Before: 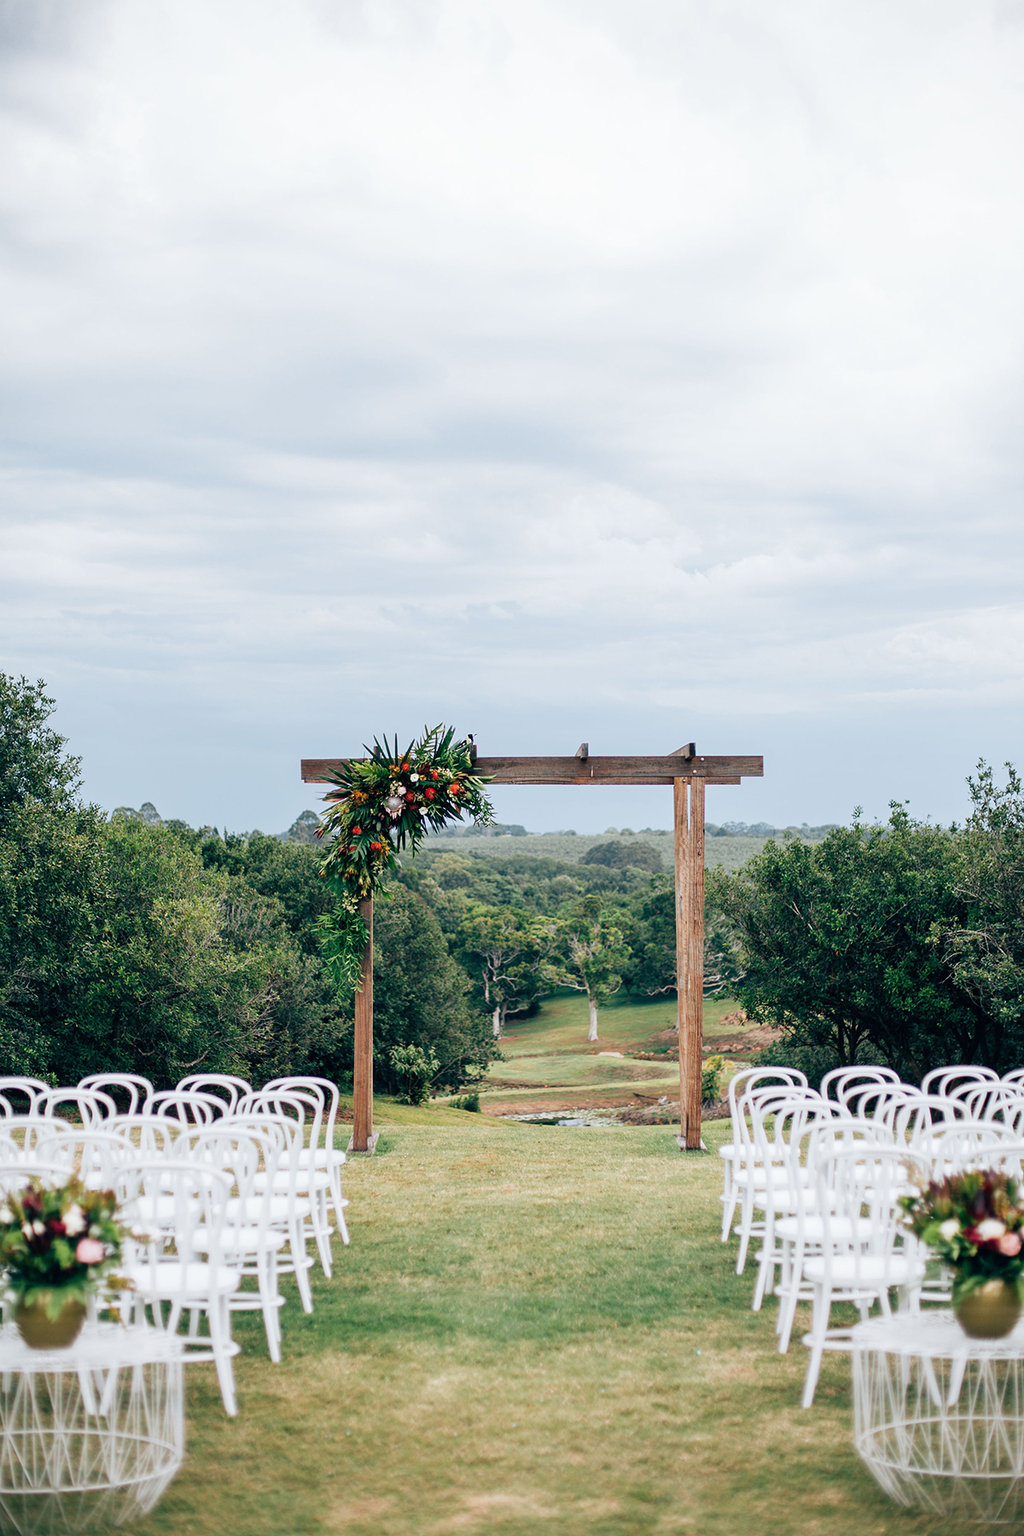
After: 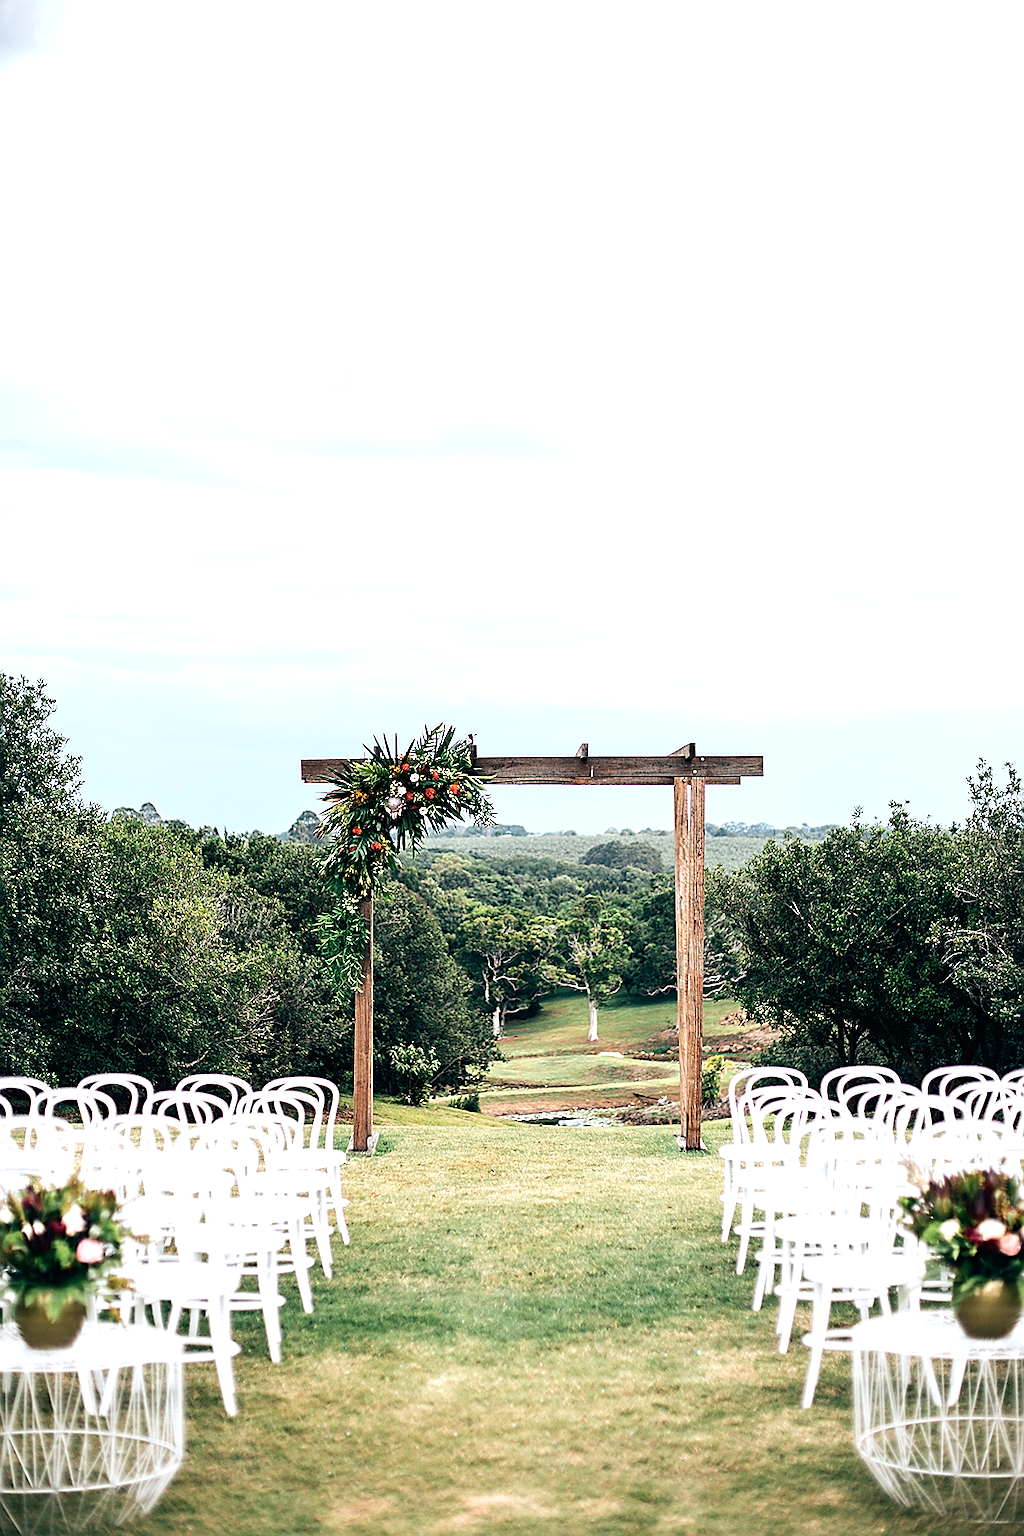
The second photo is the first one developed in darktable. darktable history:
tone equalizer: -8 EV -0.75 EV, -7 EV -0.7 EV, -6 EV -0.6 EV, -5 EV -0.4 EV, -3 EV 0.4 EV, -2 EV 0.6 EV, -1 EV 0.7 EV, +0 EV 0.75 EV, edges refinement/feathering 500, mask exposure compensation -1.57 EV, preserve details no
sharpen: radius 1.4, amount 1.25, threshold 0.7
